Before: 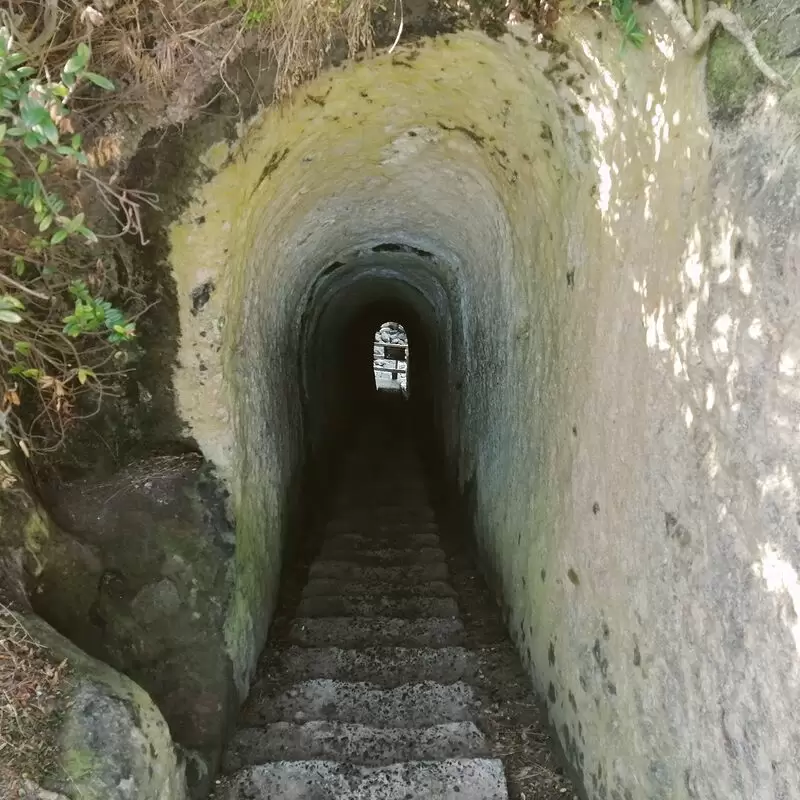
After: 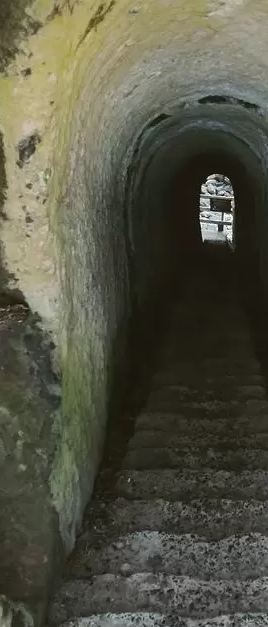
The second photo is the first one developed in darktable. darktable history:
bloom: on, module defaults
crop and rotate: left 21.77%, top 18.528%, right 44.676%, bottom 2.997%
